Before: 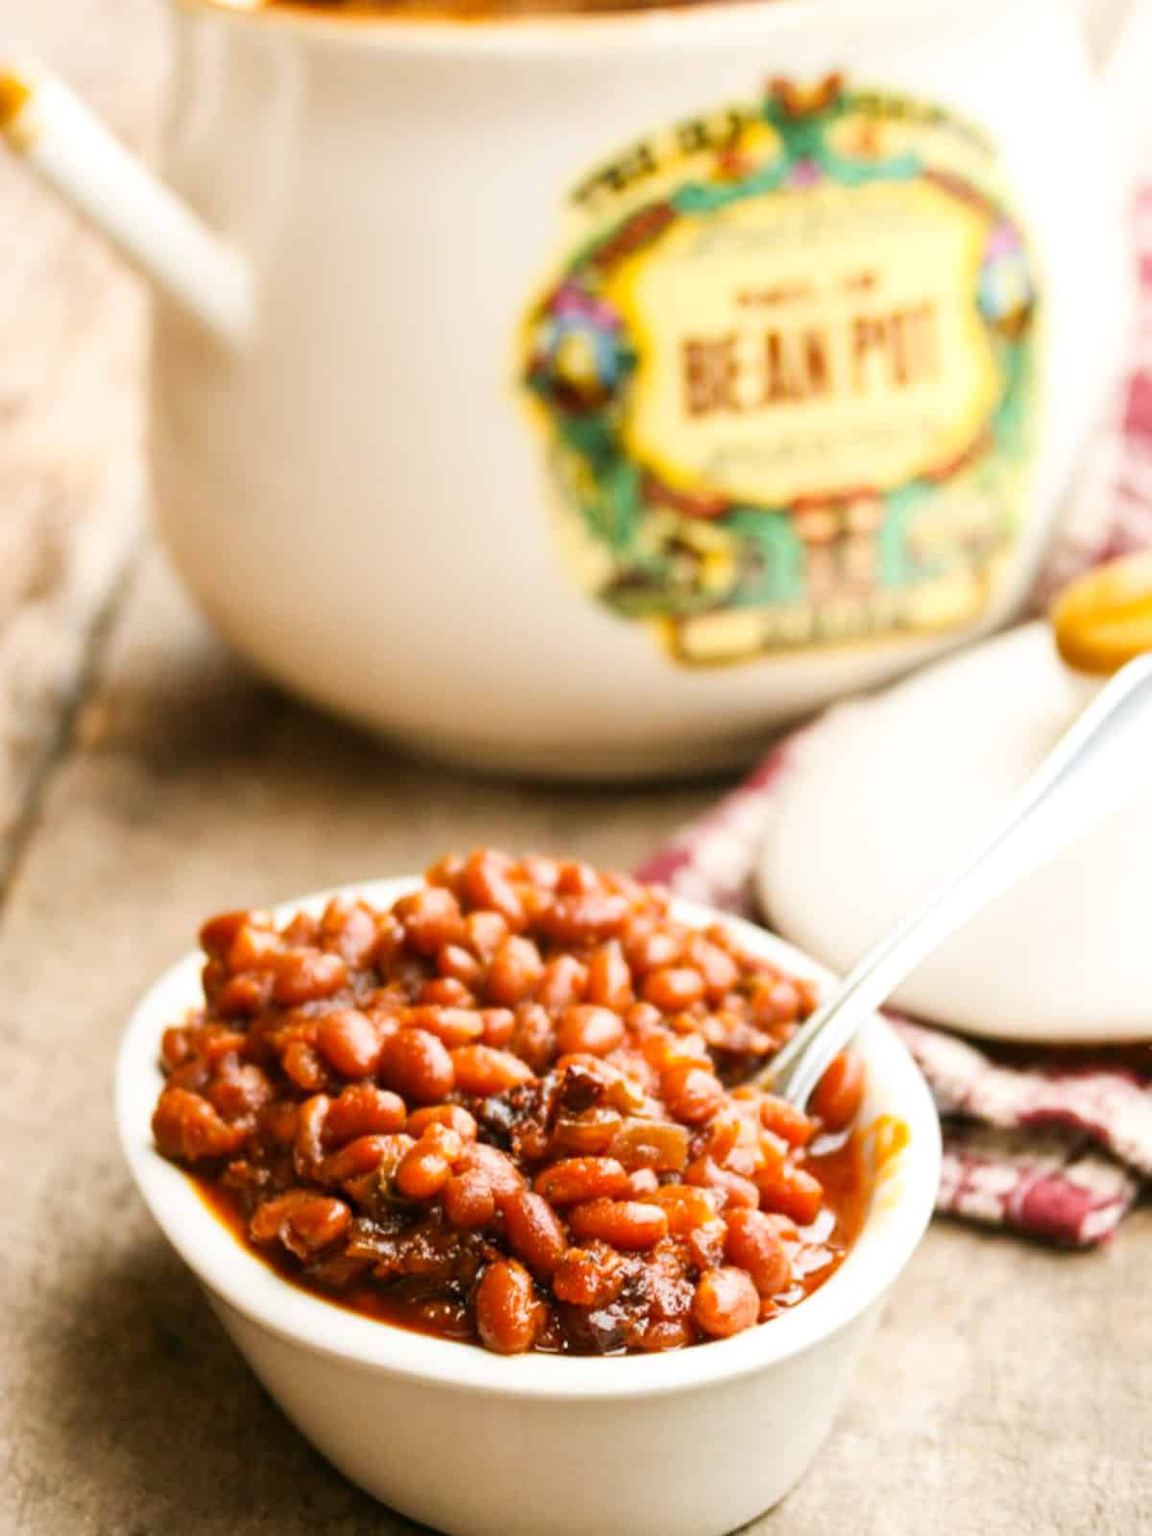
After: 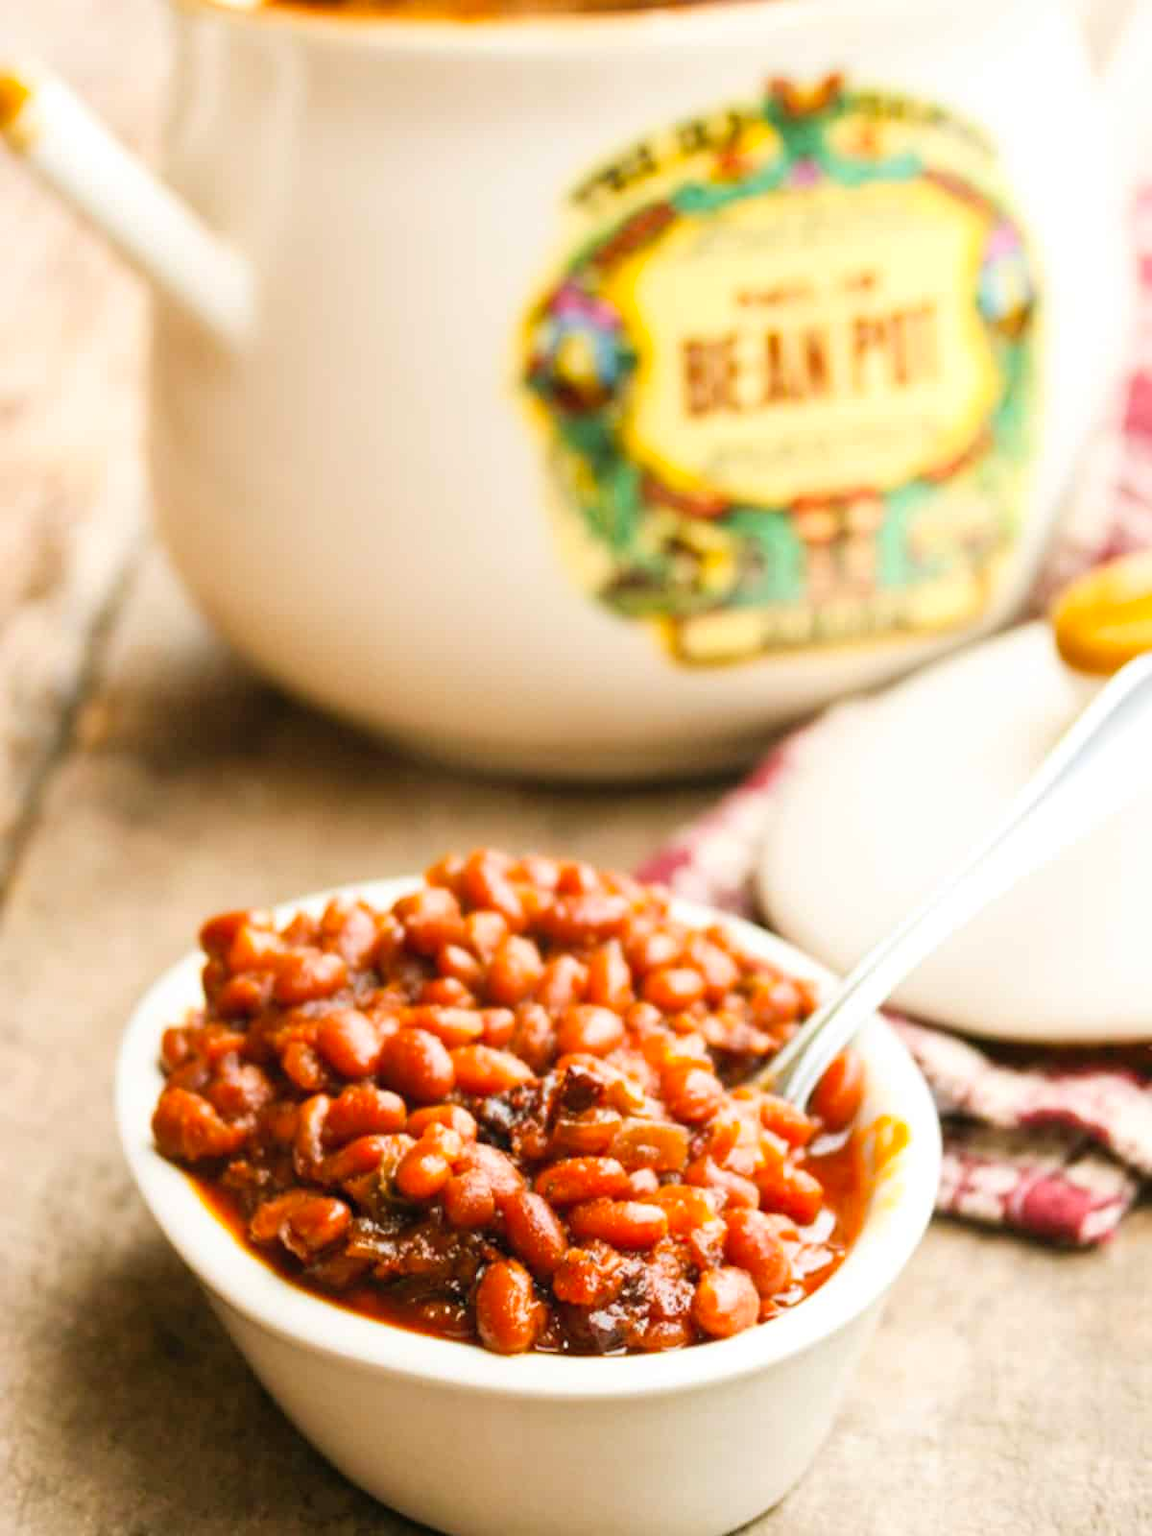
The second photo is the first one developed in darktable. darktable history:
contrast brightness saturation: contrast 0.025, brightness 0.062, saturation 0.129
